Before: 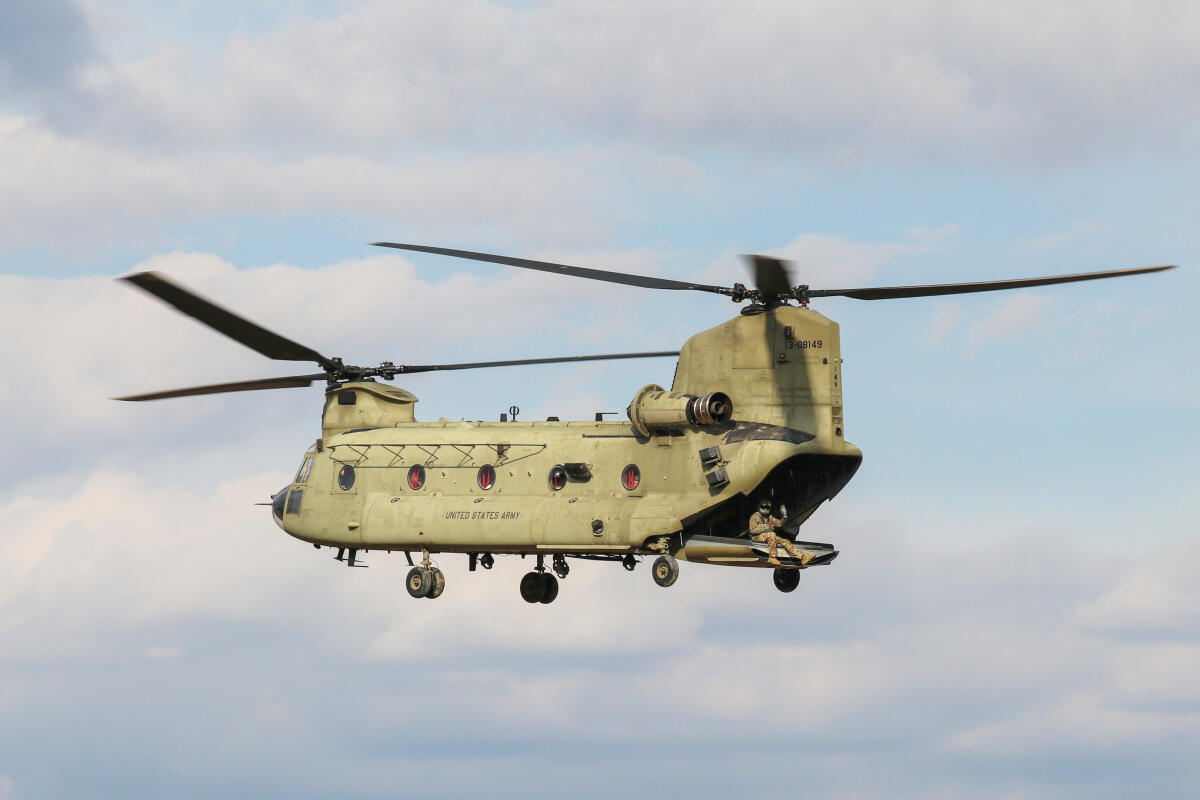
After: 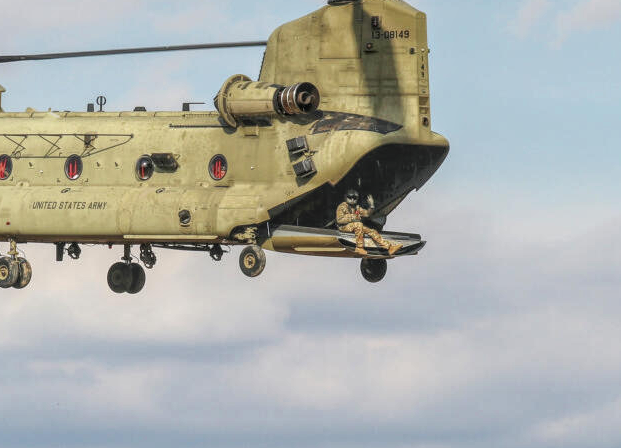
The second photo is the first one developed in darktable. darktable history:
crop: left 34.479%, top 38.822%, right 13.718%, bottom 5.172%
local contrast: highlights 74%, shadows 55%, detail 176%, midtone range 0.207
